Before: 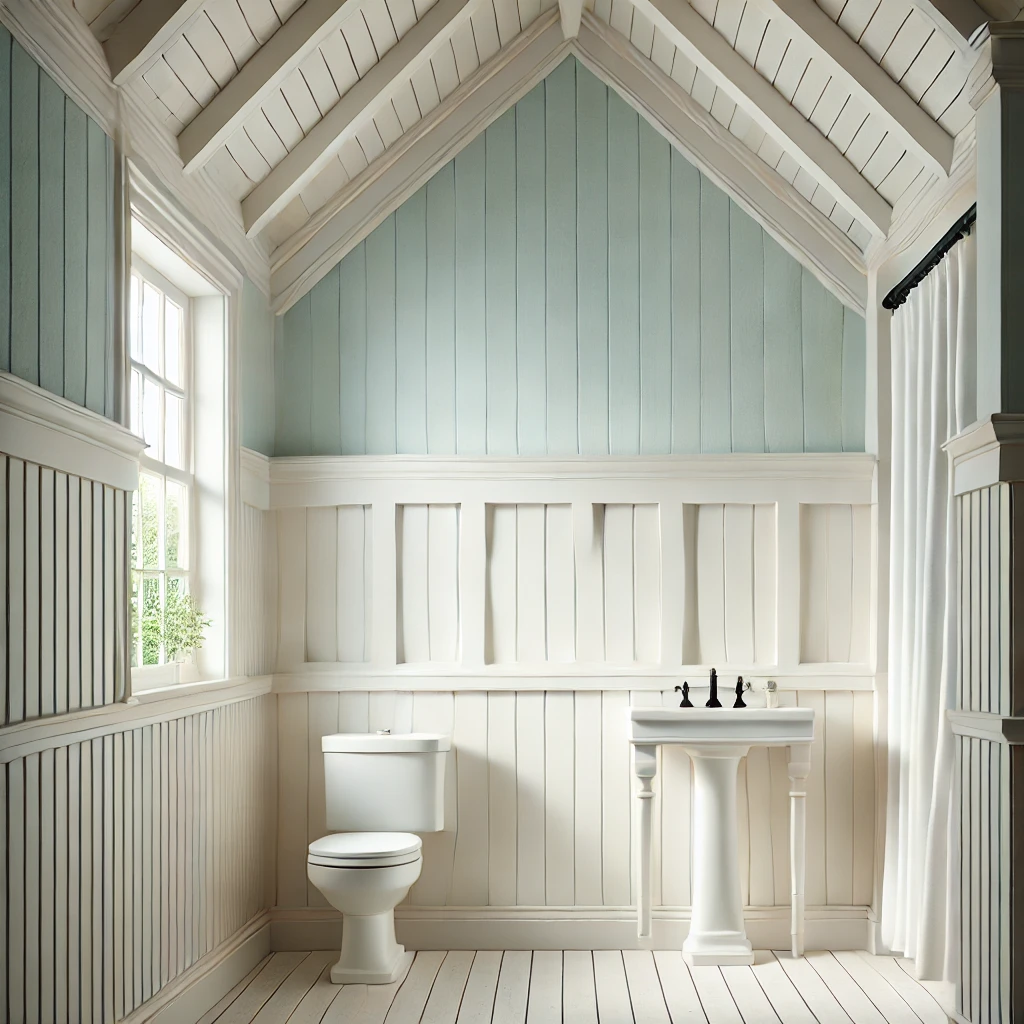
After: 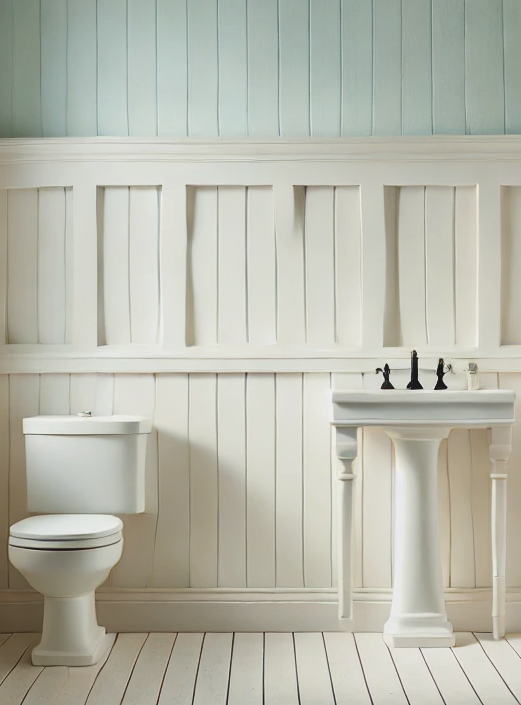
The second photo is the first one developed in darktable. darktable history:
local contrast: highlights 100%, shadows 100%, detail 120%, midtone range 0.2
lowpass: radius 0.1, contrast 0.85, saturation 1.1, unbound 0
crop and rotate: left 29.237%, top 31.152%, right 19.807%
